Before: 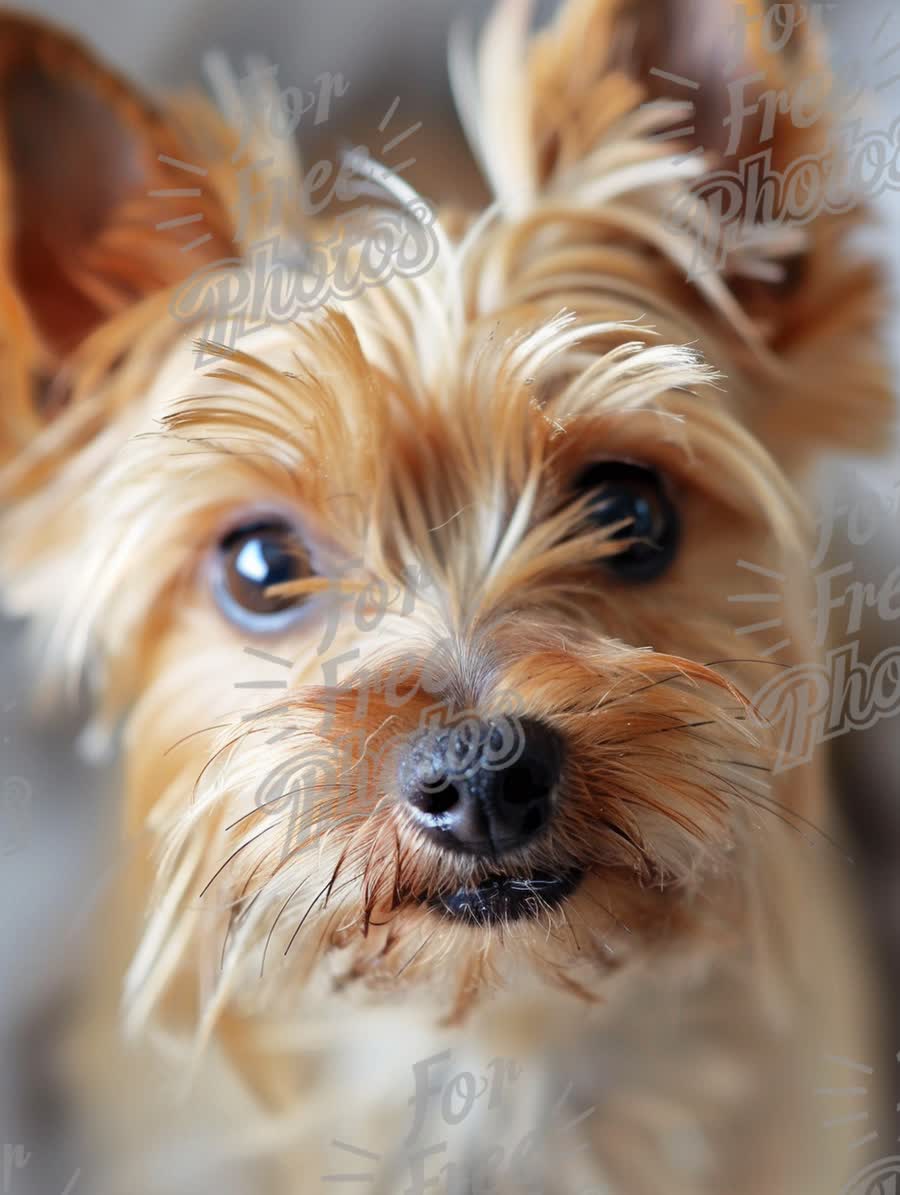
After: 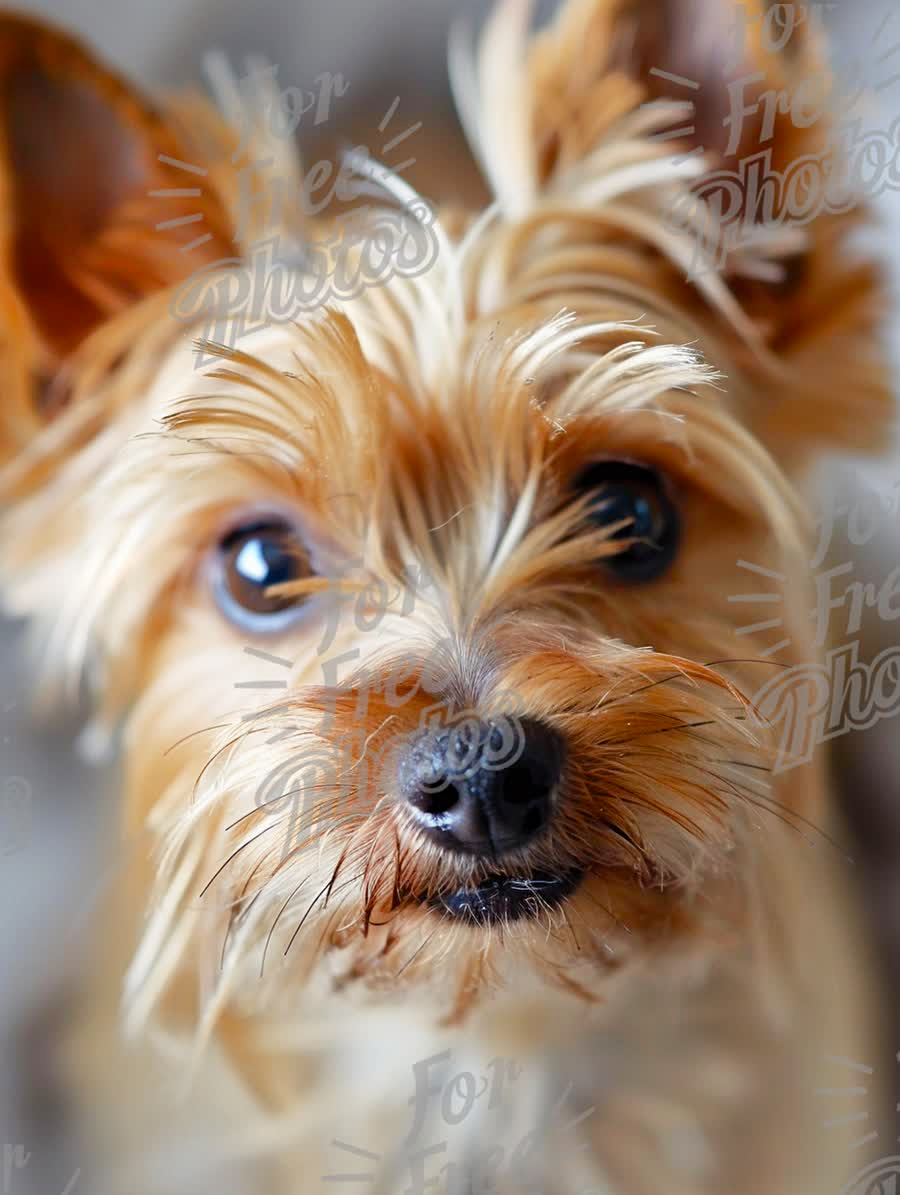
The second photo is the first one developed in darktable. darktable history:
sharpen: amount 0.2
color balance rgb: perceptual saturation grading › global saturation 20%, perceptual saturation grading › highlights -25%, perceptual saturation grading › shadows 25%
